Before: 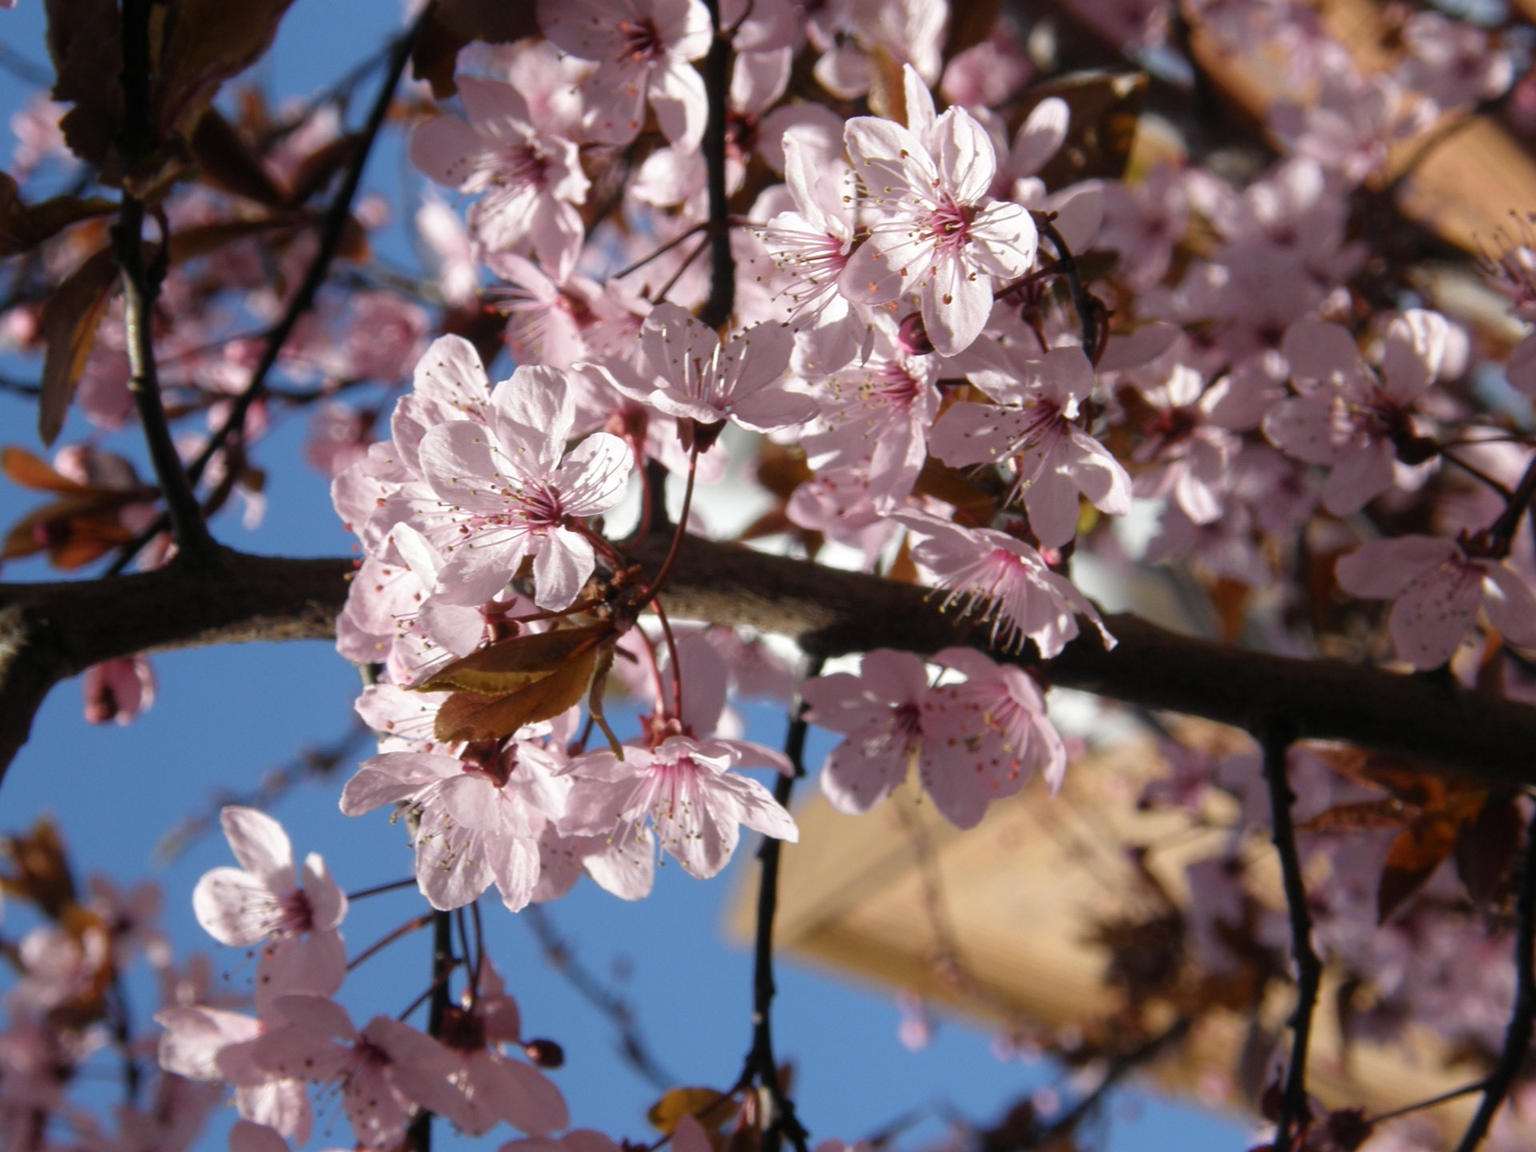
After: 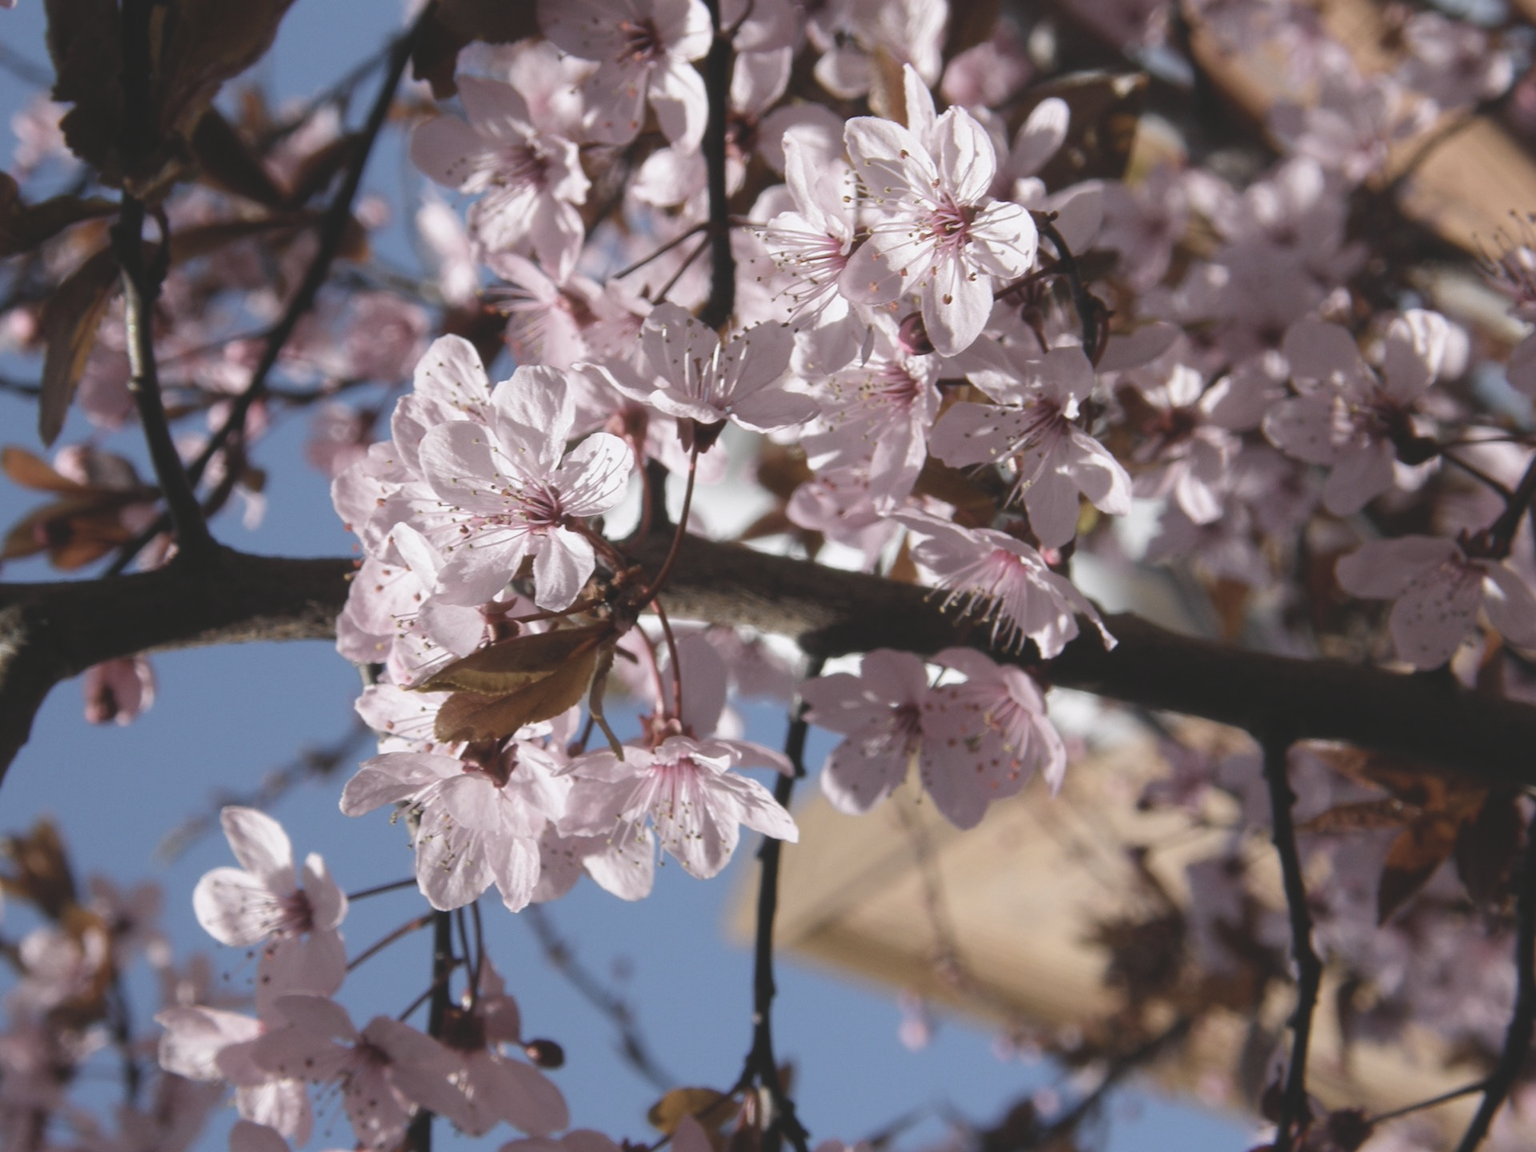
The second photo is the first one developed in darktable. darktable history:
white balance: red 1.009, blue 1.027
tone equalizer: -8 EV -0.417 EV, -7 EV -0.389 EV, -6 EV -0.333 EV, -5 EV -0.222 EV, -3 EV 0.222 EV, -2 EV 0.333 EV, -1 EV 0.389 EV, +0 EV 0.417 EV, edges refinement/feathering 500, mask exposure compensation -1.57 EV, preserve details no
contrast brightness saturation: contrast -0.26, saturation -0.43
